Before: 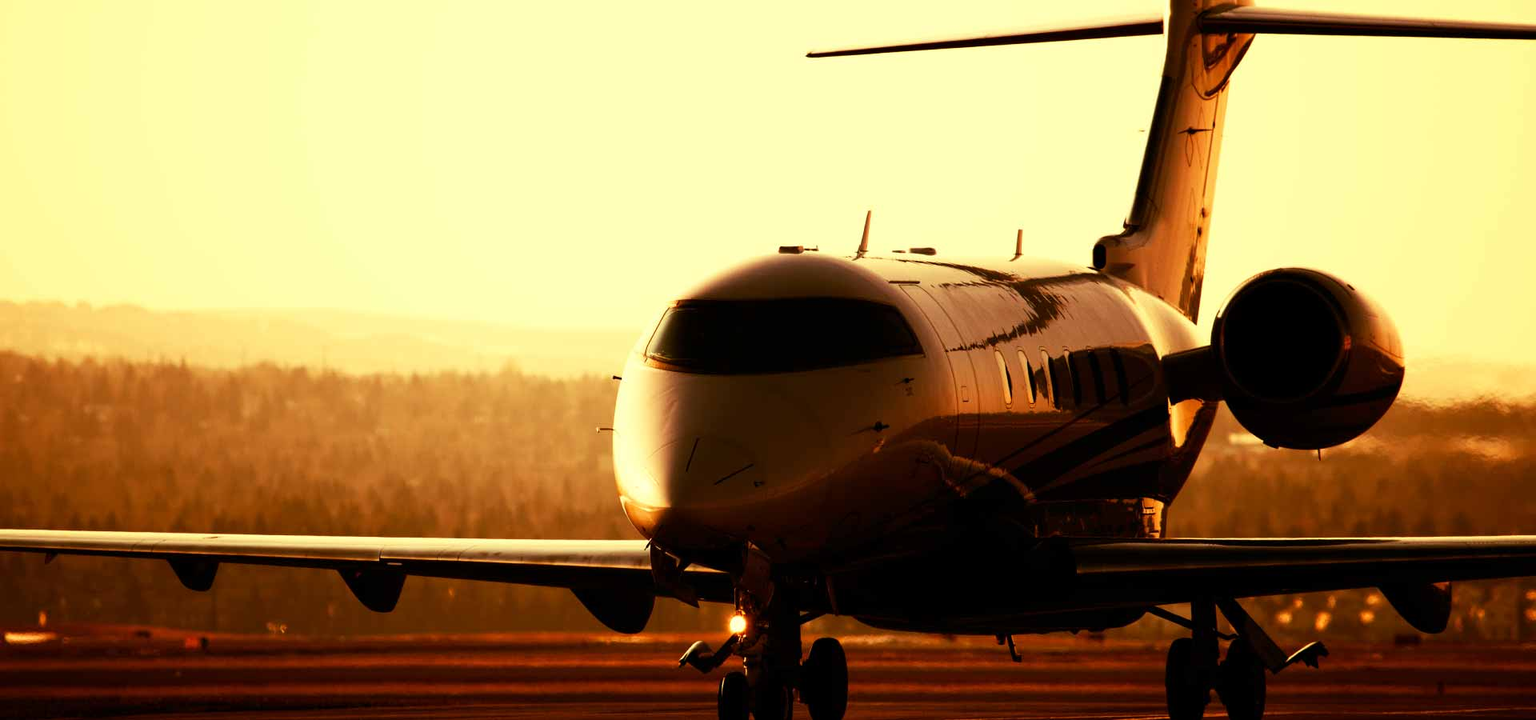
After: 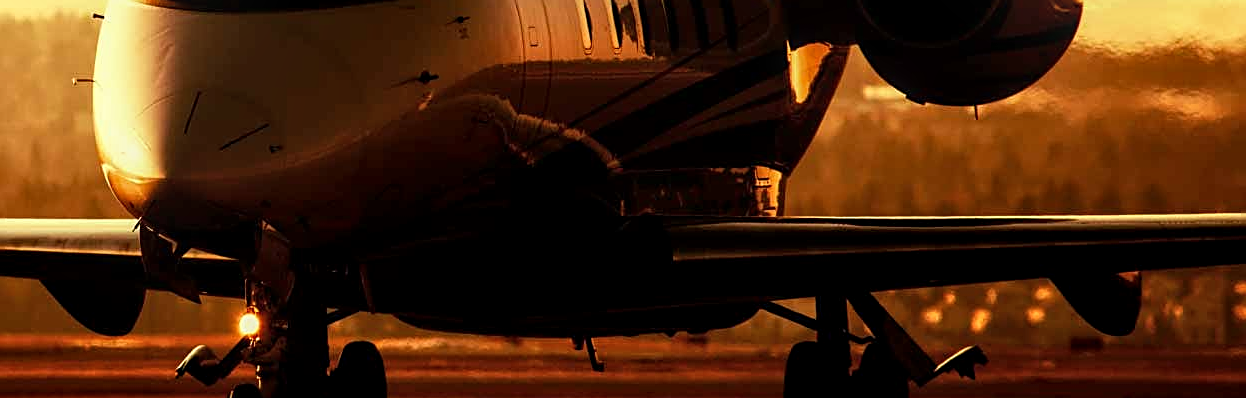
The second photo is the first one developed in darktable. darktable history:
sharpen: on, module defaults
local contrast: on, module defaults
crop and rotate: left 35.079%, top 50.728%, bottom 4.96%
